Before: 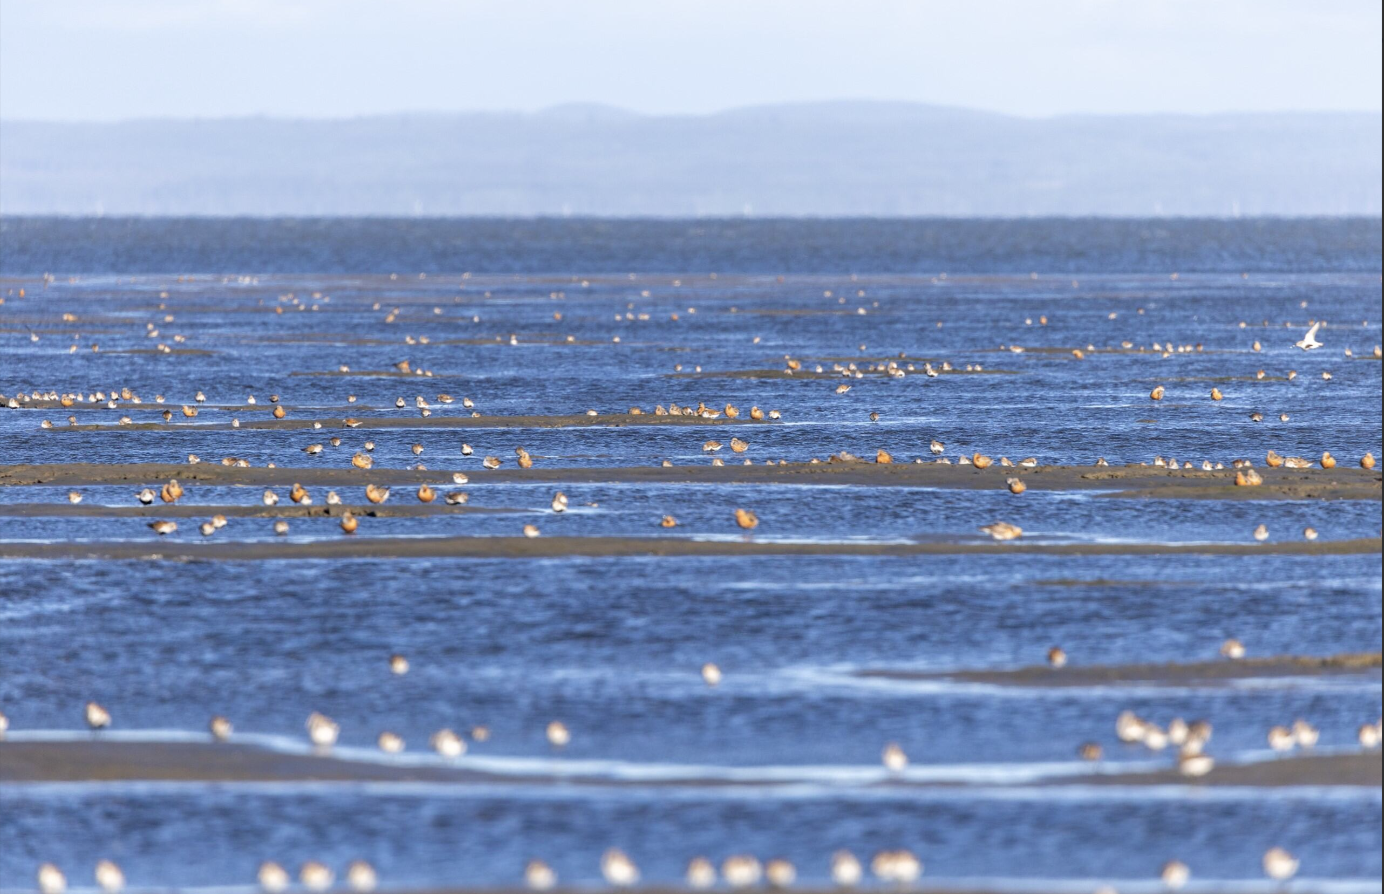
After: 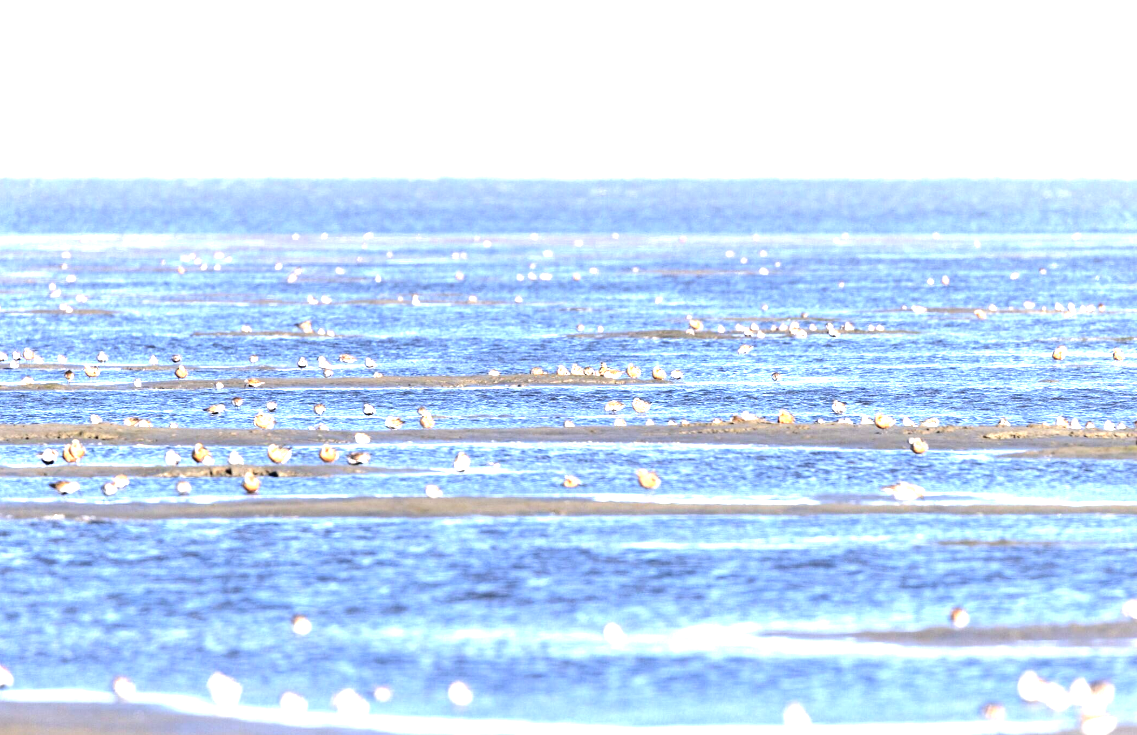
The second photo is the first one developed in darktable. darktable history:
crop and rotate: left 7.196%, top 4.574%, right 10.605%, bottom 13.178%
tone equalizer: -8 EV -0.75 EV, -7 EV -0.7 EV, -6 EV -0.6 EV, -5 EV -0.4 EV, -3 EV 0.4 EV, -2 EV 0.6 EV, -1 EV 0.7 EV, +0 EV 0.75 EV, edges refinement/feathering 500, mask exposure compensation -1.57 EV, preserve details no
exposure: black level correction 0, exposure 1.173 EV, compensate exposure bias true, compensate highlight preservation false
